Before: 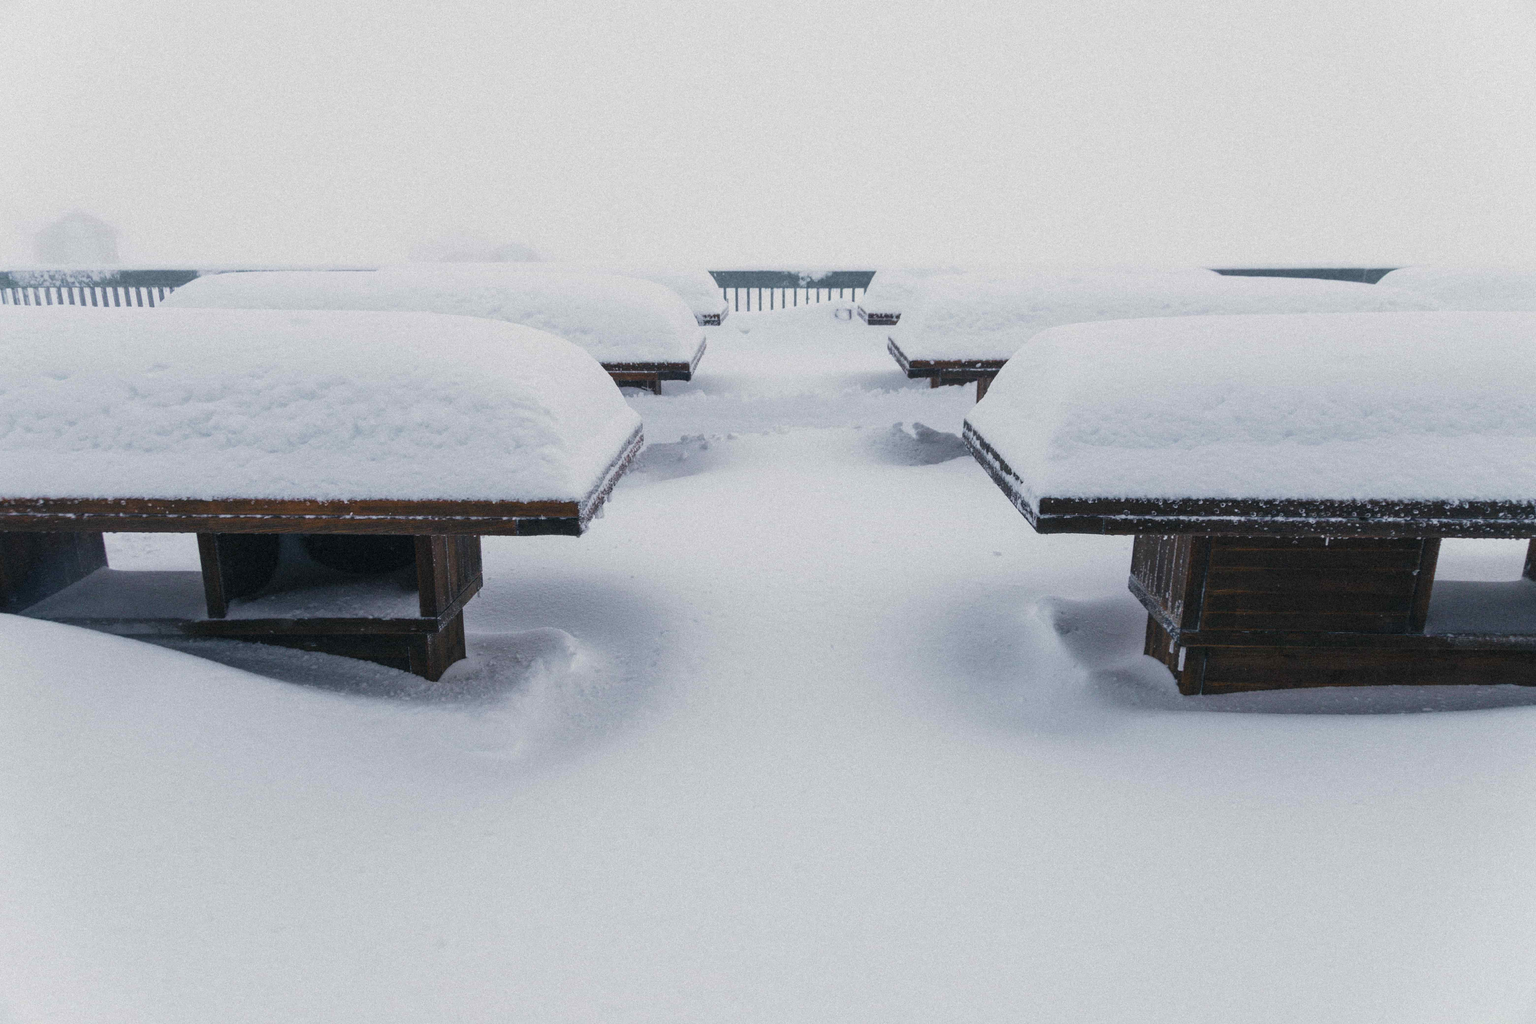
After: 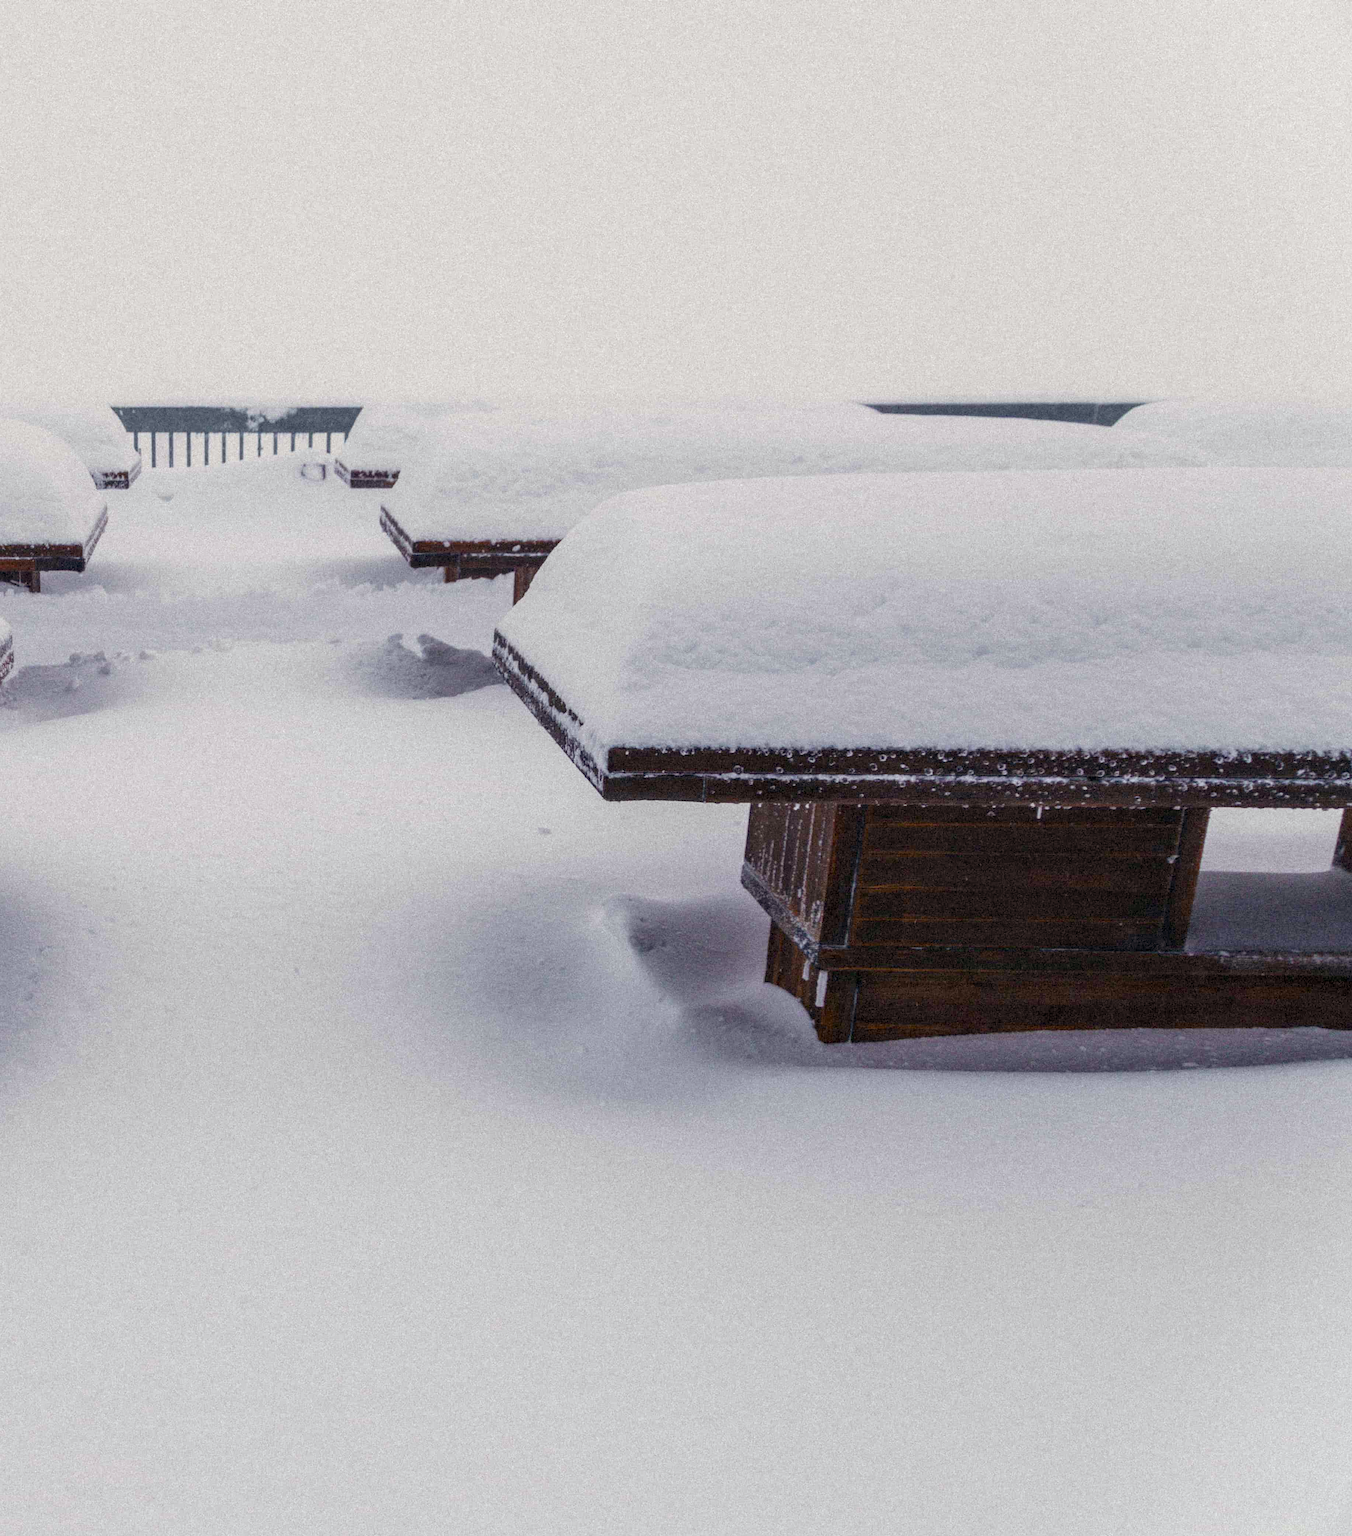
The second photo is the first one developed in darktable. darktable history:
crop: left 41.324%
color balance rgb: power › chroma 1.059%, power › hue 25.6°, global offset › luminance -0.476%, perceptual saturation grading › global saturation 20%, perceptual saturation grading › highlights -24.963%, perceptual saturation grading › shadows 24.003%, global vibrance 19.748%
local contrast: on, module defaults
